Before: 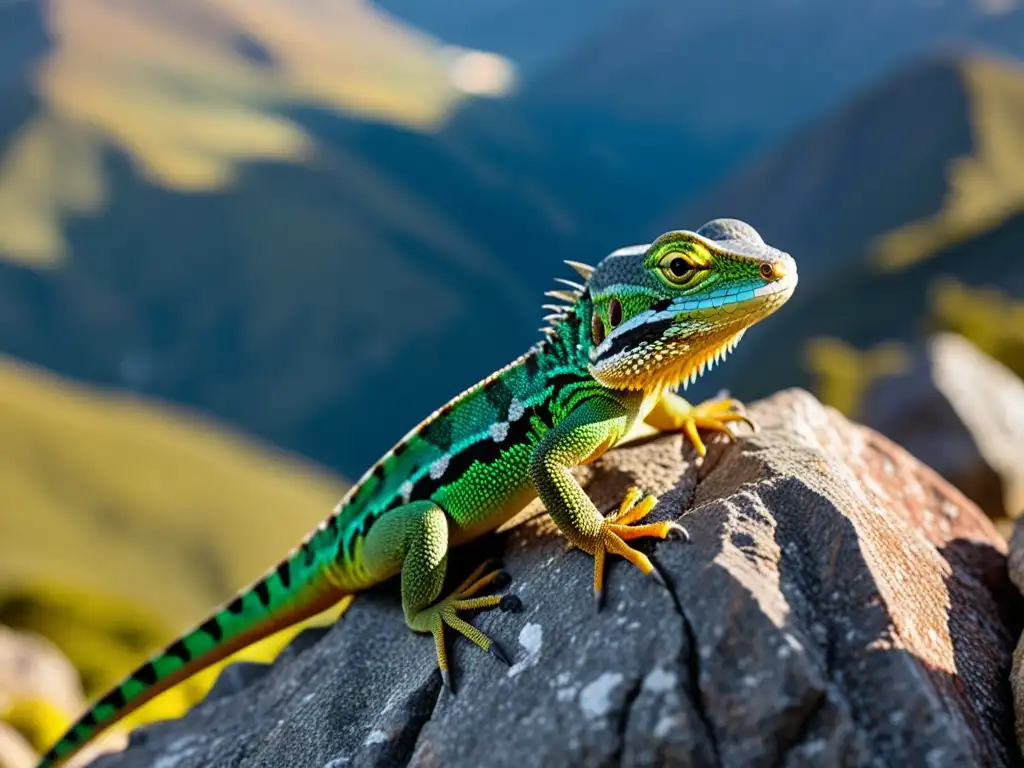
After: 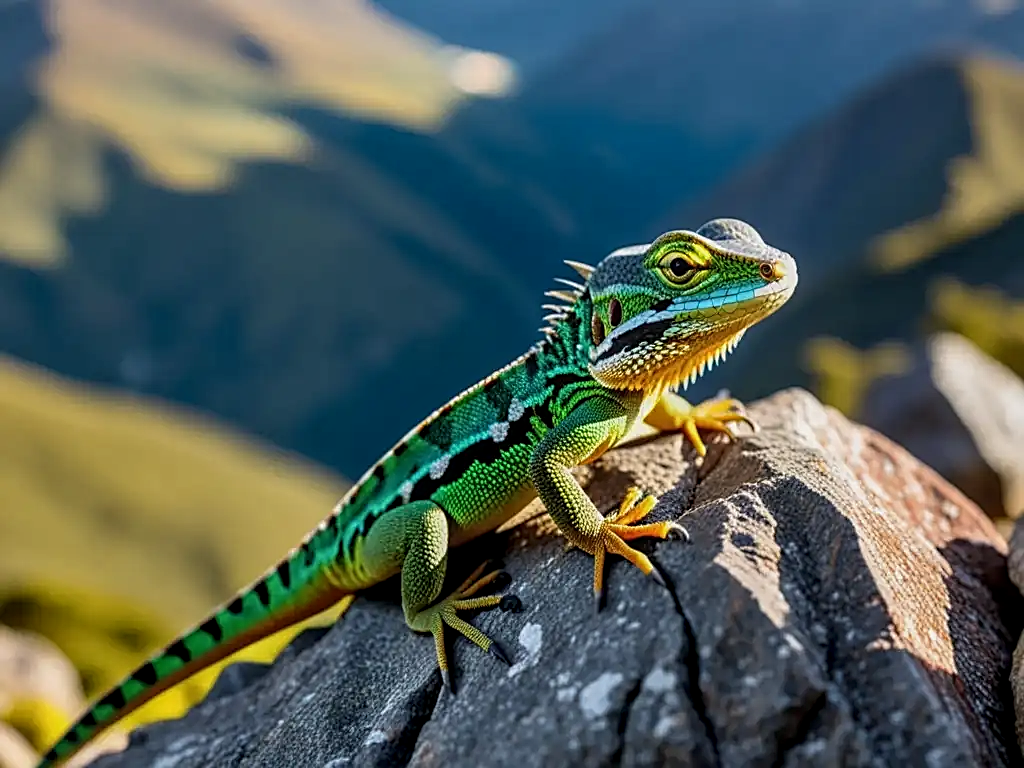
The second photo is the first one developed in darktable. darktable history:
sharpen: on, module defaults
local contrast: detail 130%
exposure: exposure -0.267 EV, compensate highlight preservation false
